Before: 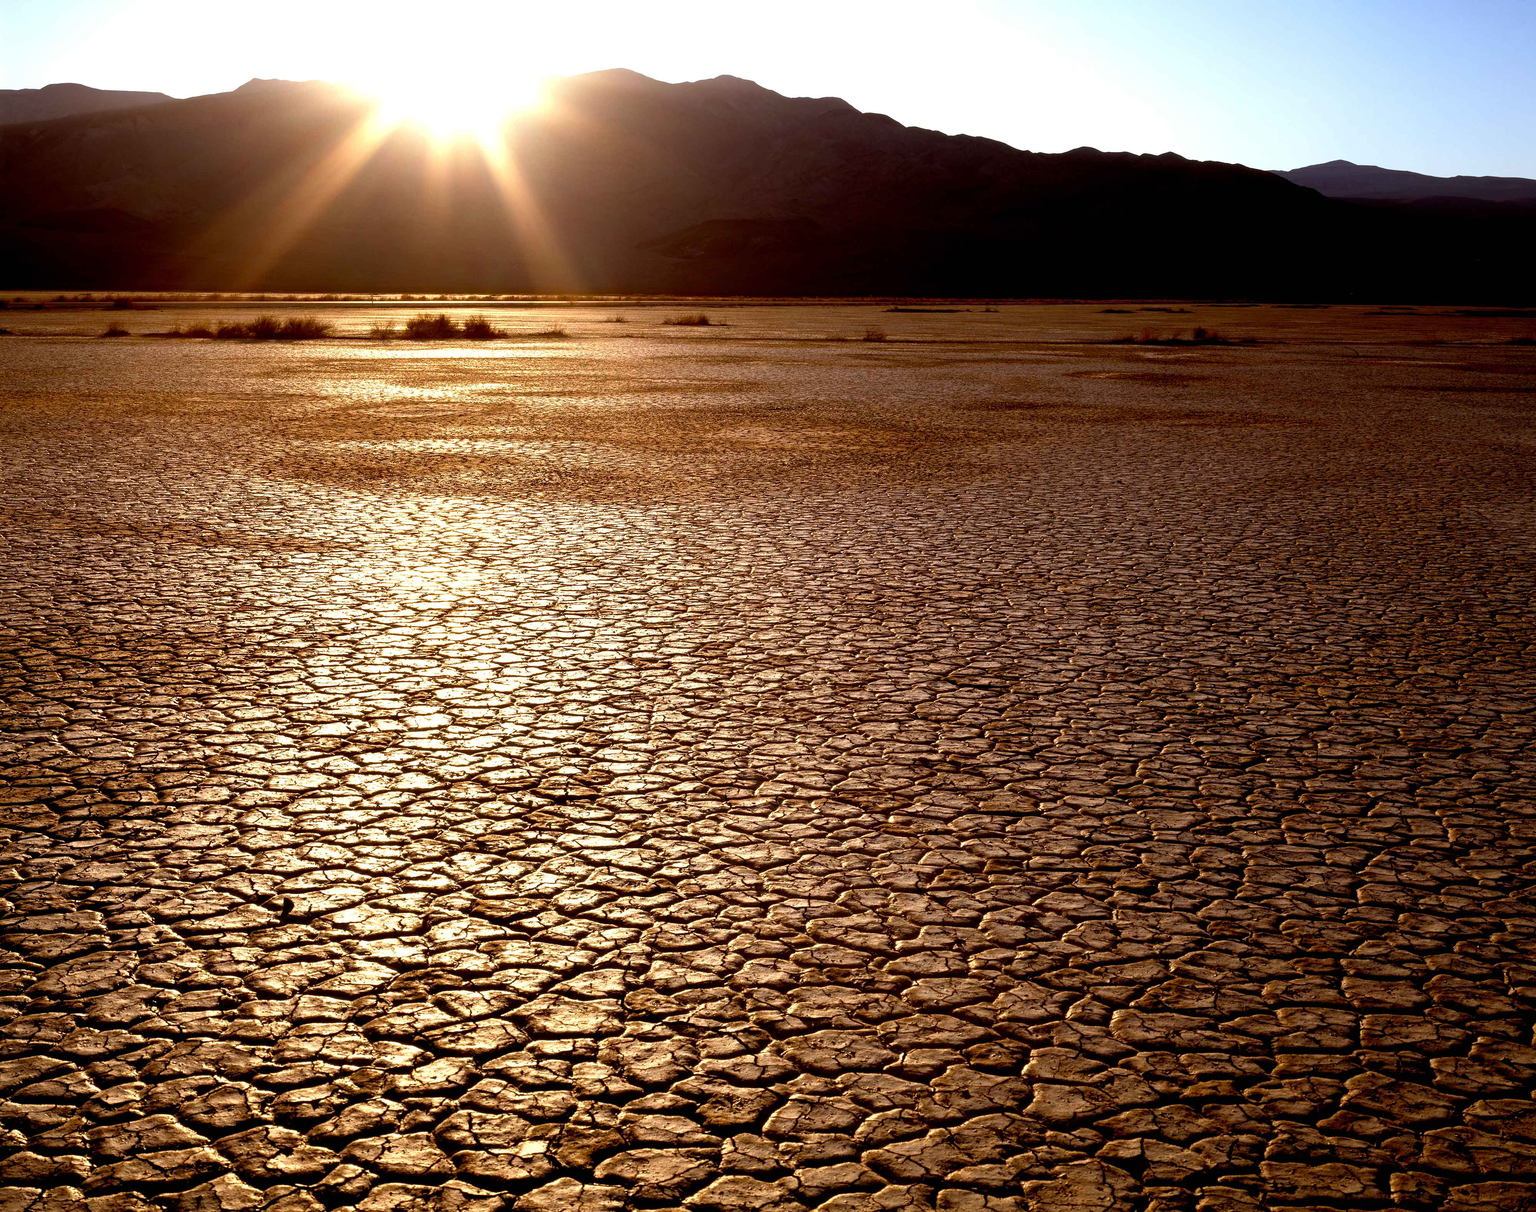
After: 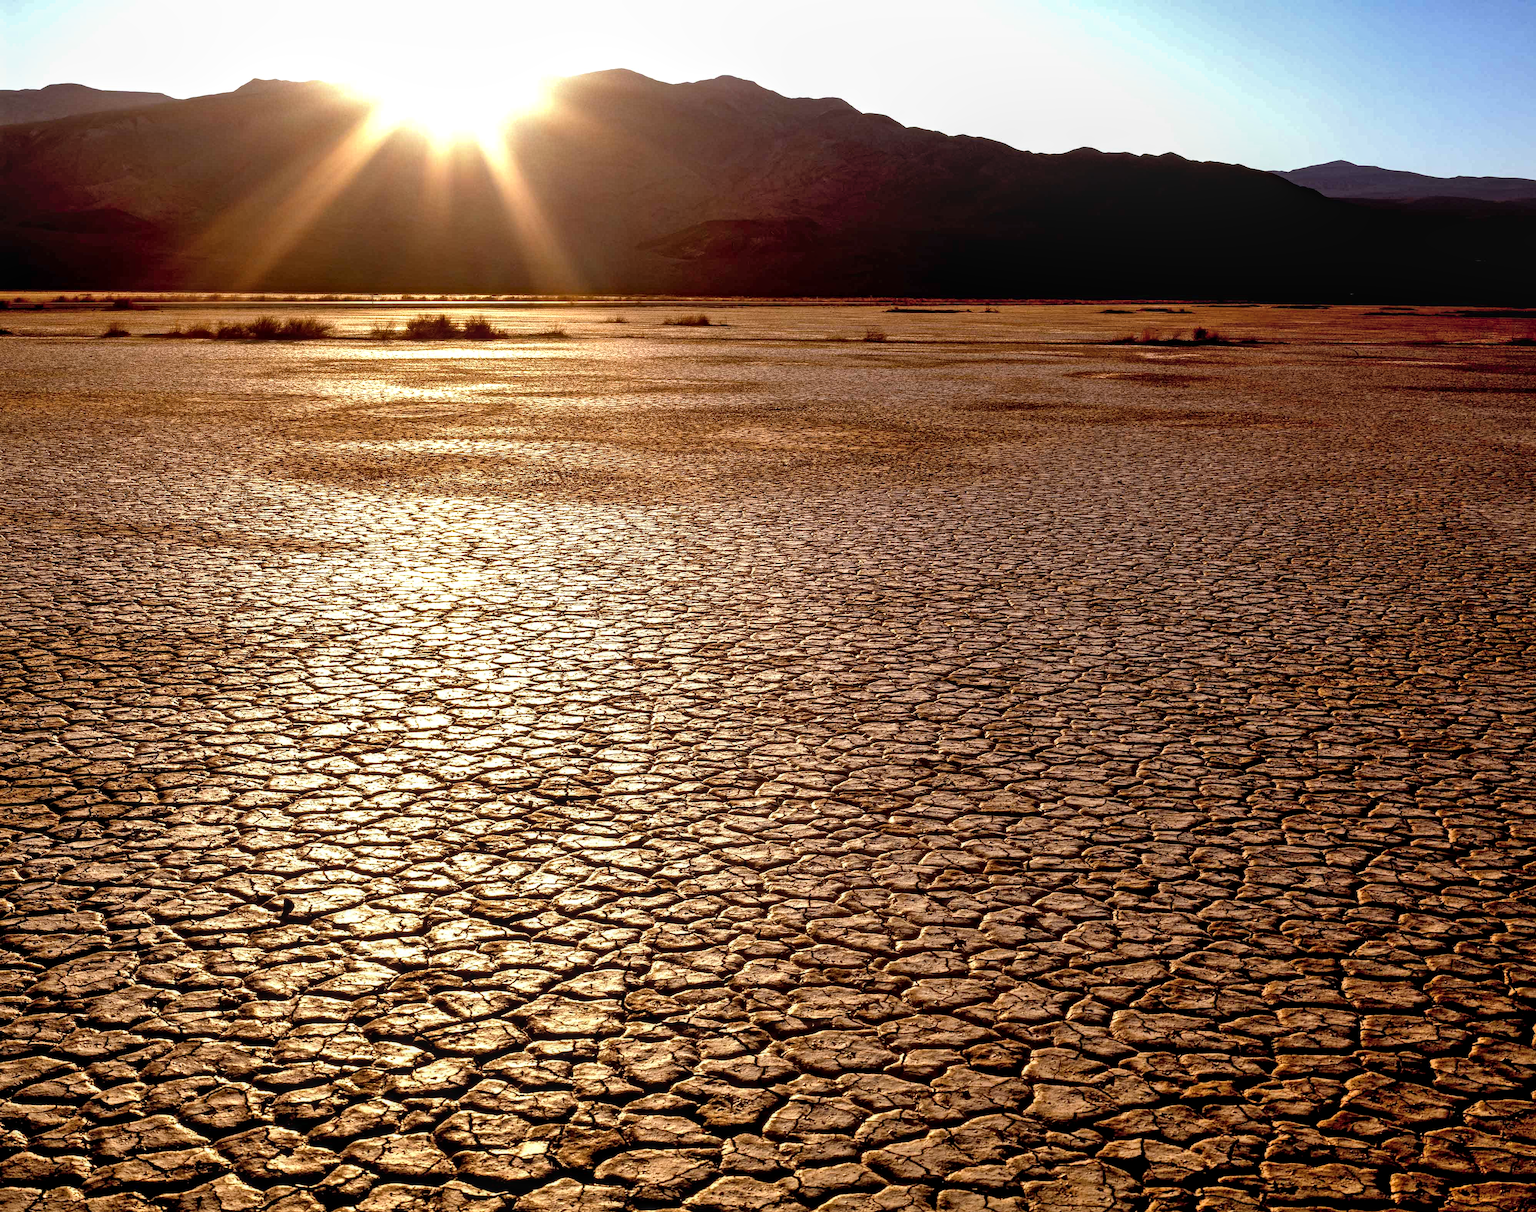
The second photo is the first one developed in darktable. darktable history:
exposure: exposure 0.081 EV, compensate highlight preservation false
local contrast: detail 130%
shadows and highlights: shadows 49, highlights -41, soften with gaussian
contrast brightness saturation: saturation -0.05
haze removal: compatibility mode true, adaptive false
